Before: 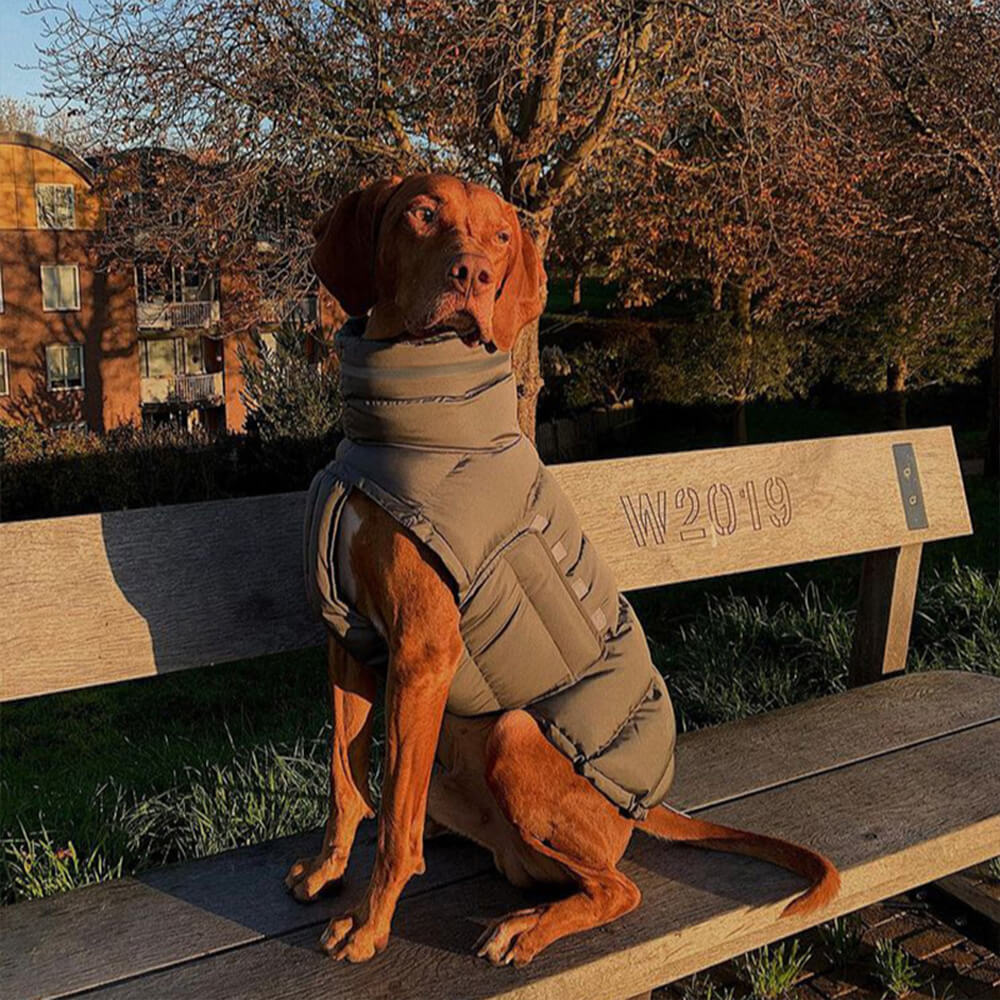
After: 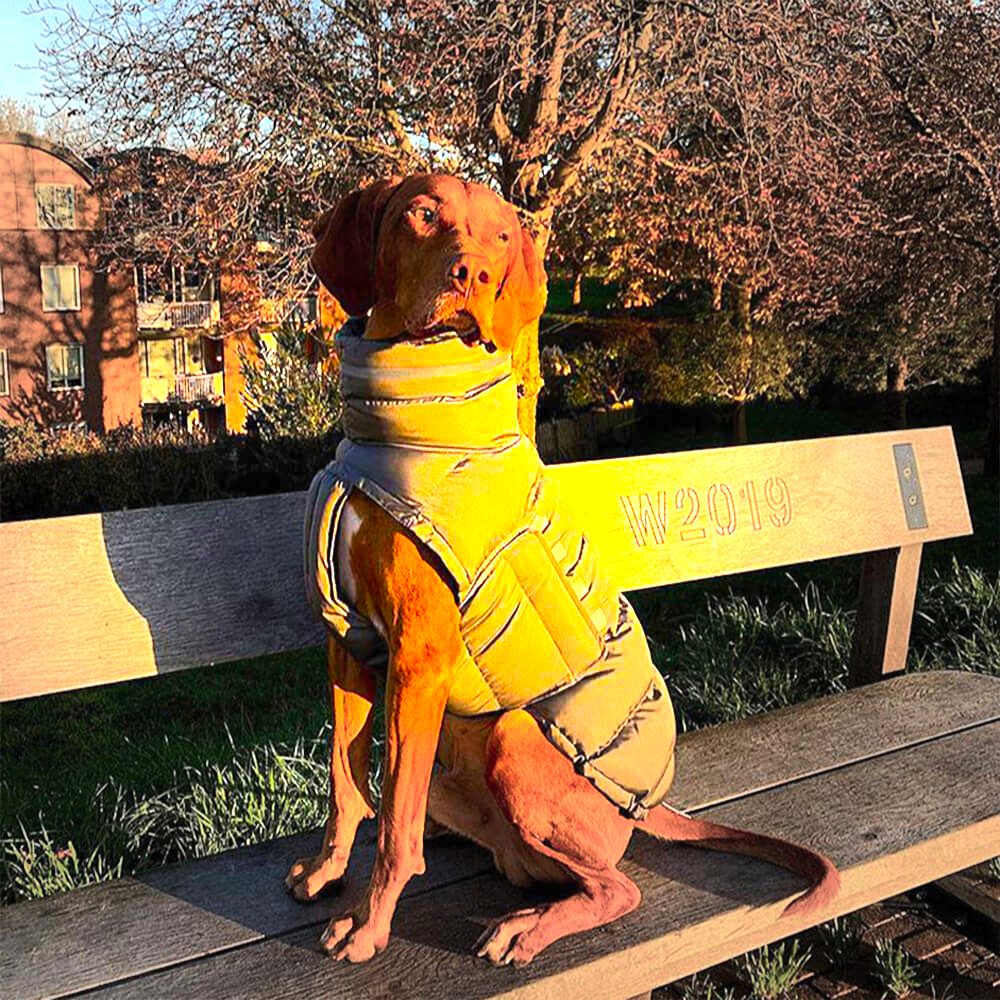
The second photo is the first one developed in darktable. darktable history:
color balance rgb: perceptual saturation grading › global saturation 25%, perceptual brilliance grading › global brilliance 35%, perceptual brilliance grading › highlights 50%, perceptual brilliance grading › mid-tones 60%, perceptual brilliance grading › shadows 35%, global vibrance 20%
contrast brightness saturation: contrast 0.2, brightness 0.16, saturation 0.22
vignetting: fall-off start 33.76%, fall-off radius 64.94%, brightness -0.575, center (-0.12, -0.002), width/height ratio 0.959
